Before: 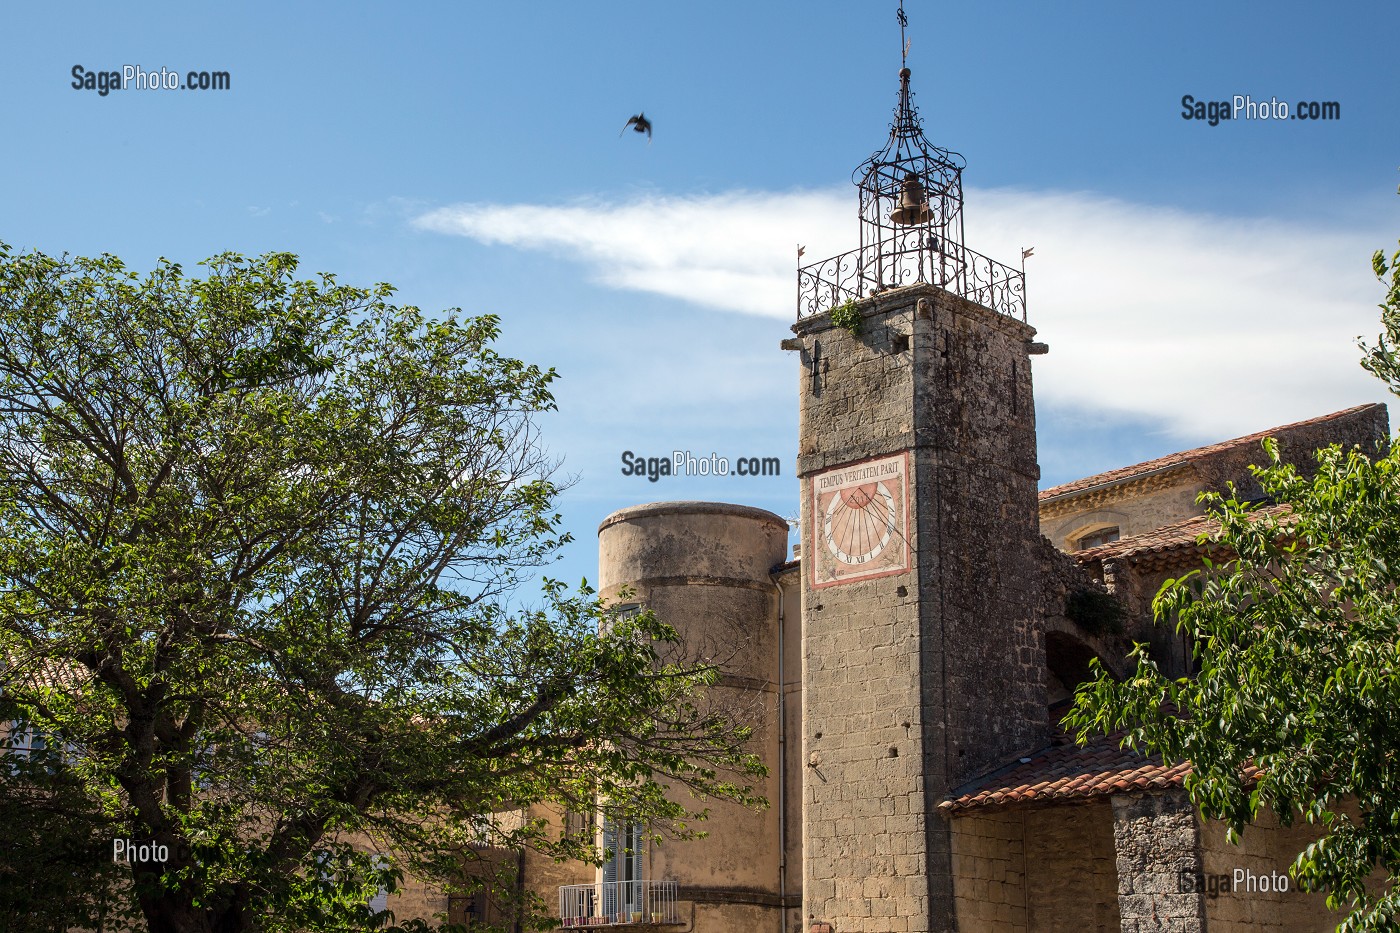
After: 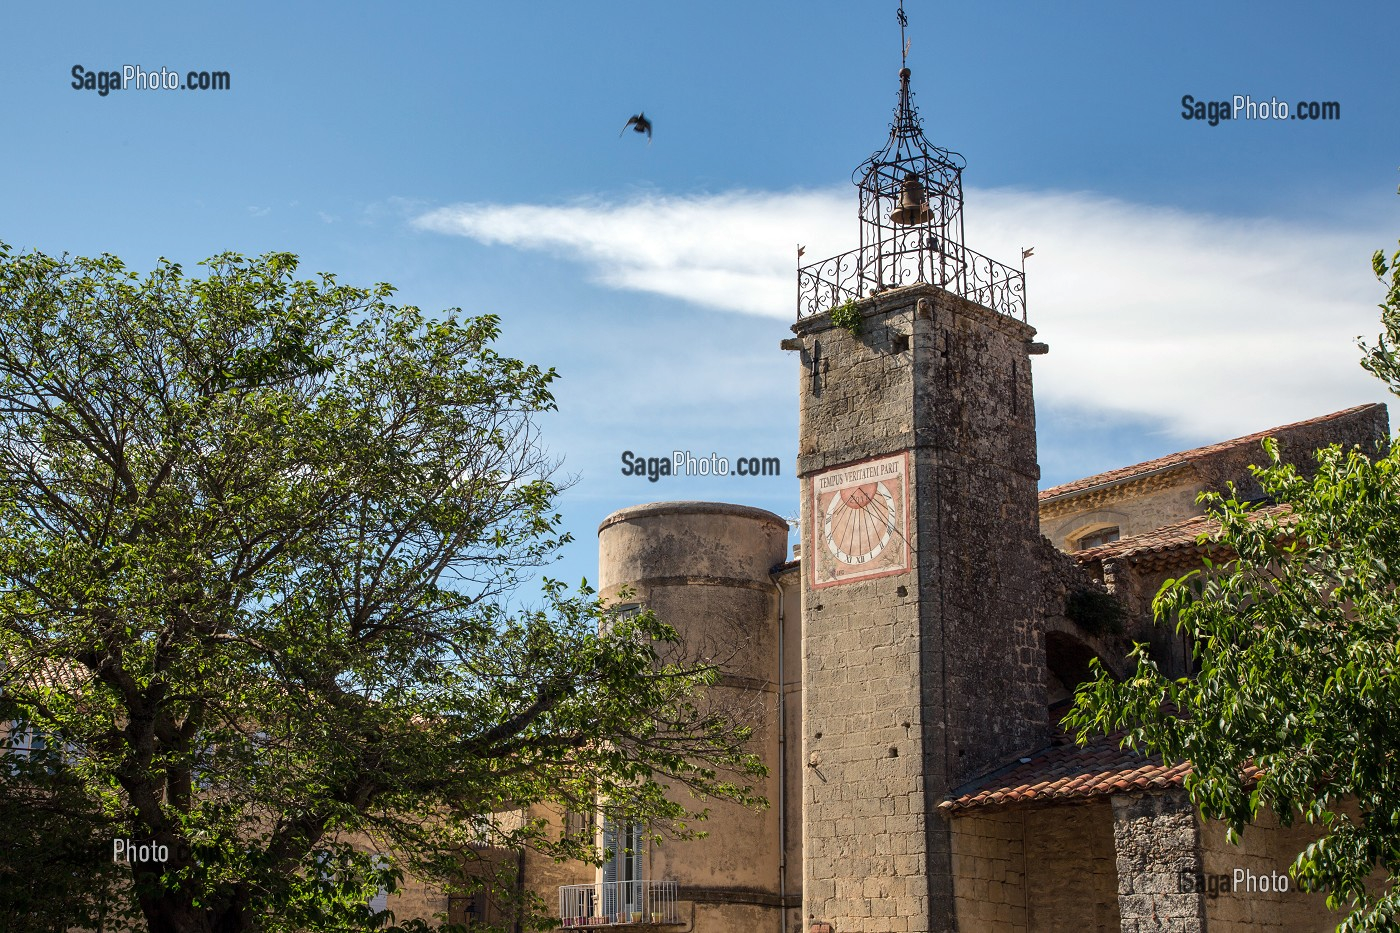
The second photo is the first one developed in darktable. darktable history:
shadows and highlights: shadows 4.82, highlights color adjustment 78.44%, soften with gaussian
